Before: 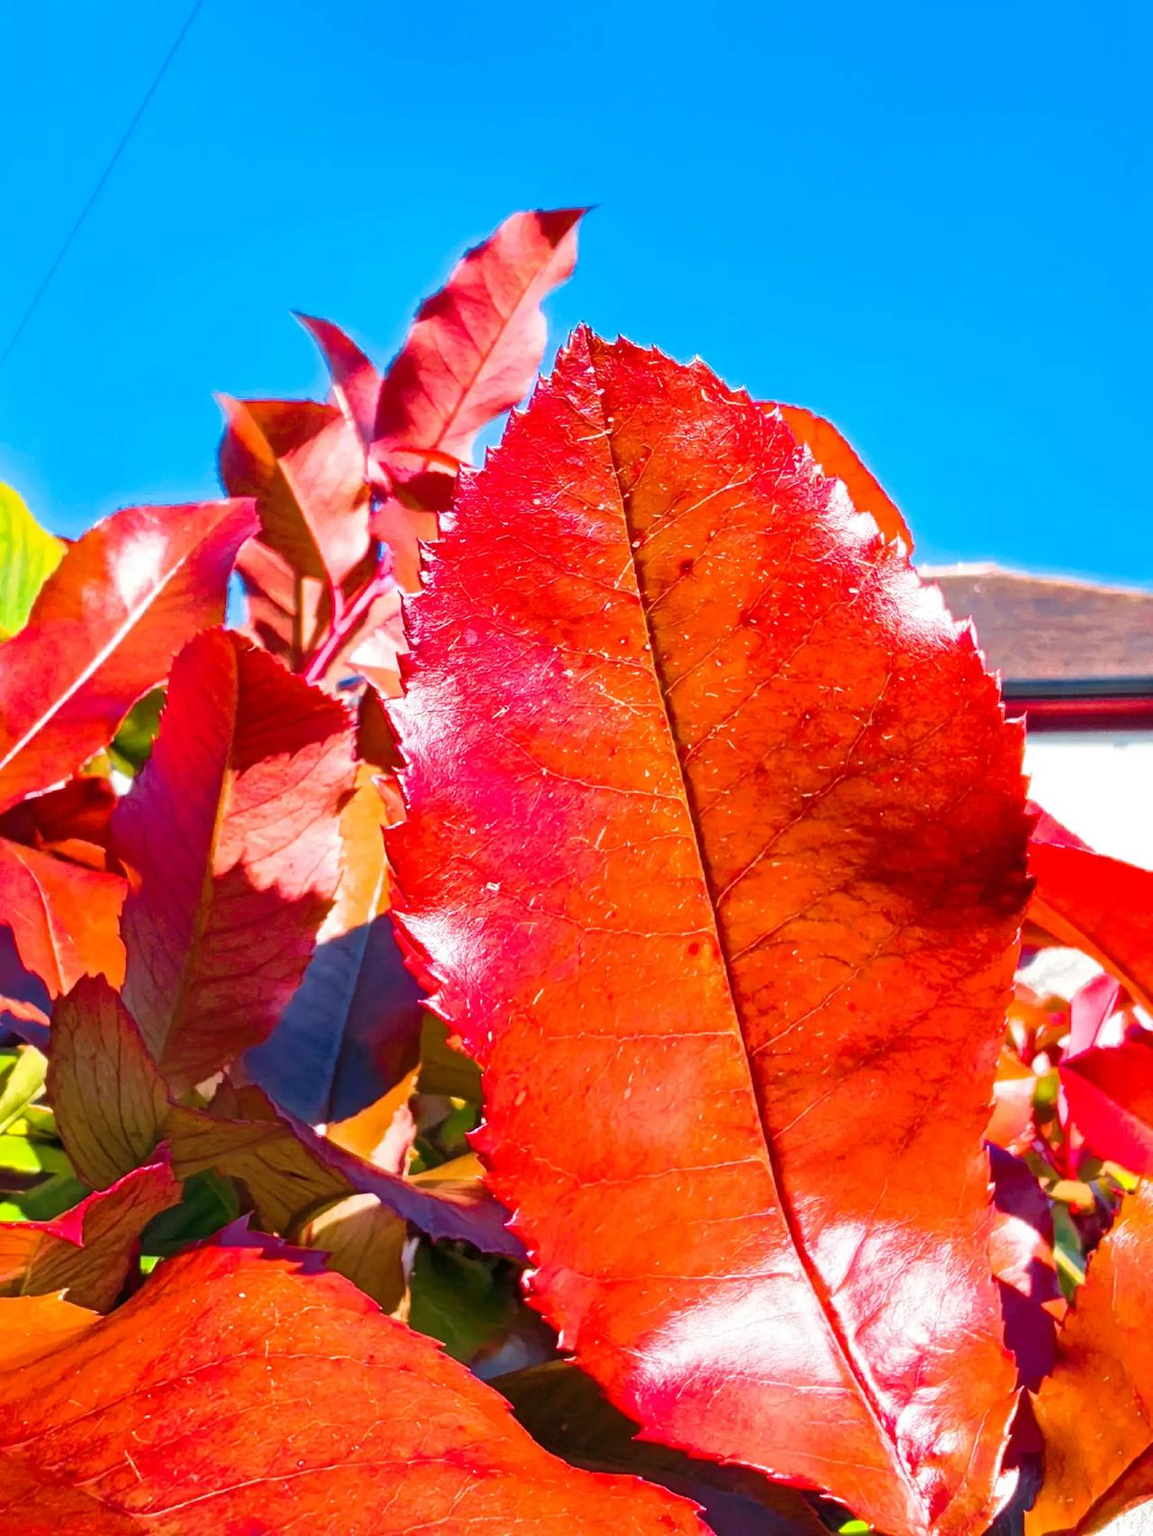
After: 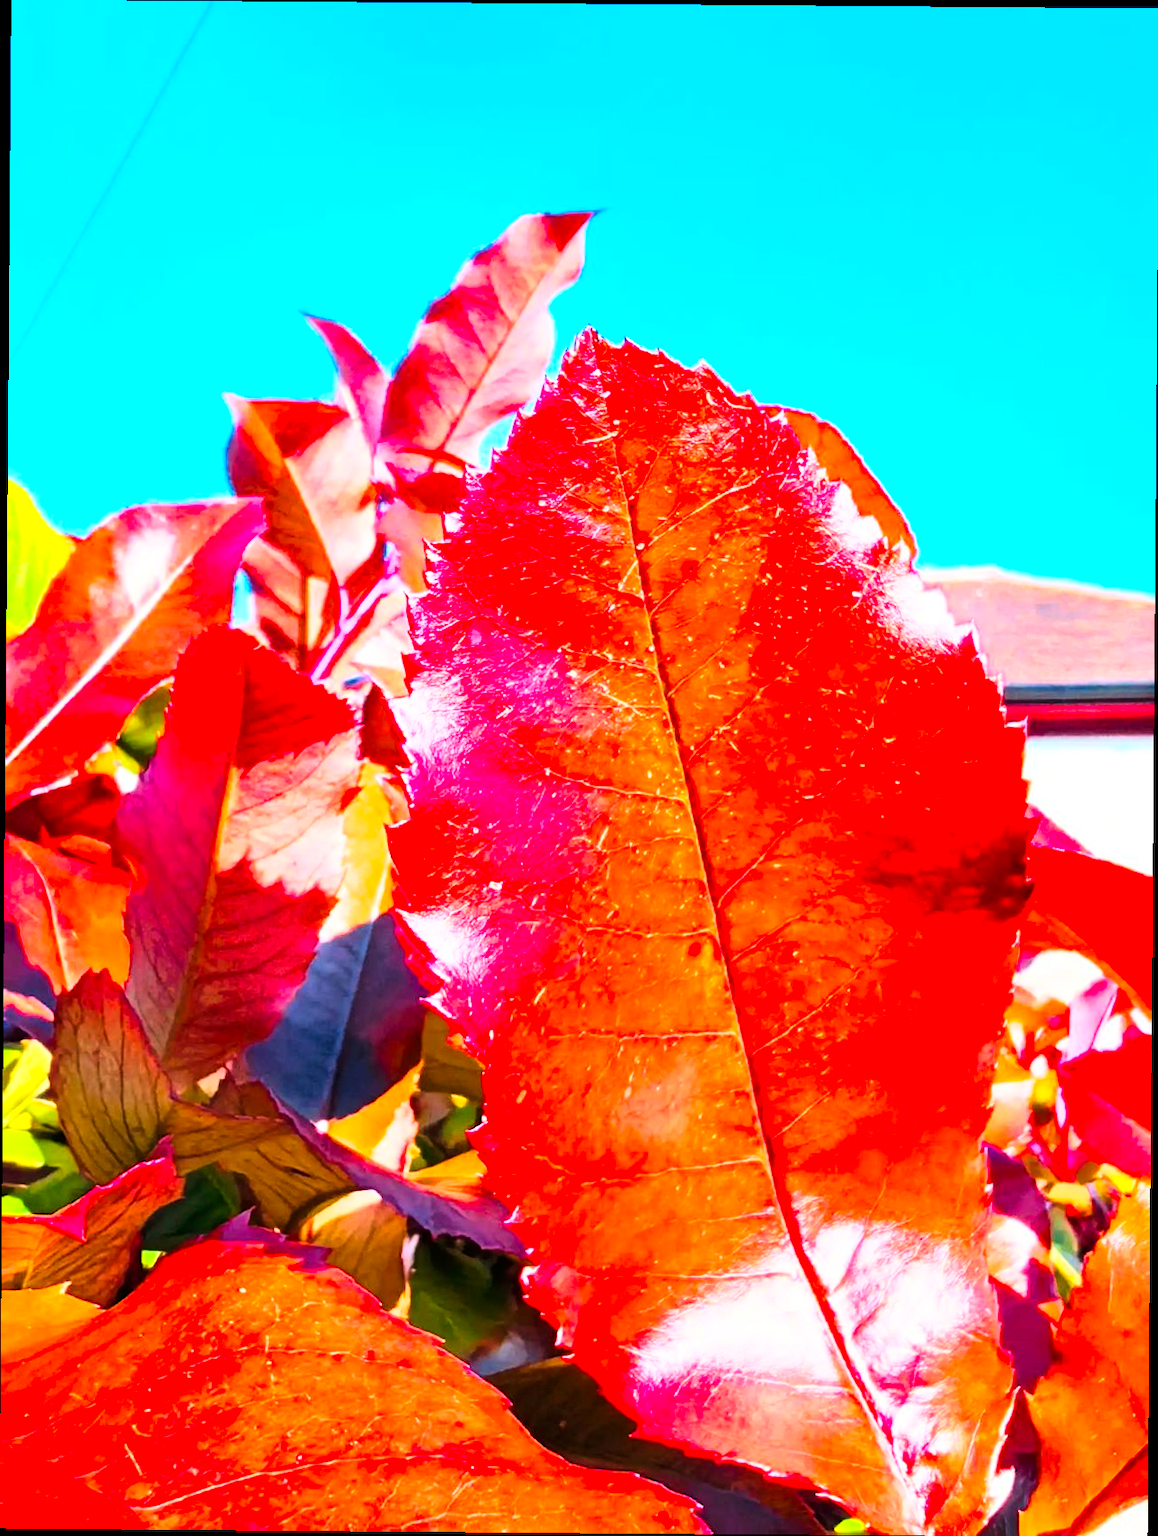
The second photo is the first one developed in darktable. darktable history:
crop and rotate: angle -0.447°
base curve: curves: ch0 [(0, 0) (0.007, 0.004) (0.027, 0.03) (0.046, 0.07) (0.207, 0.54) (0.442, 0.872) (0.673, 0.972) (1, 1)]
